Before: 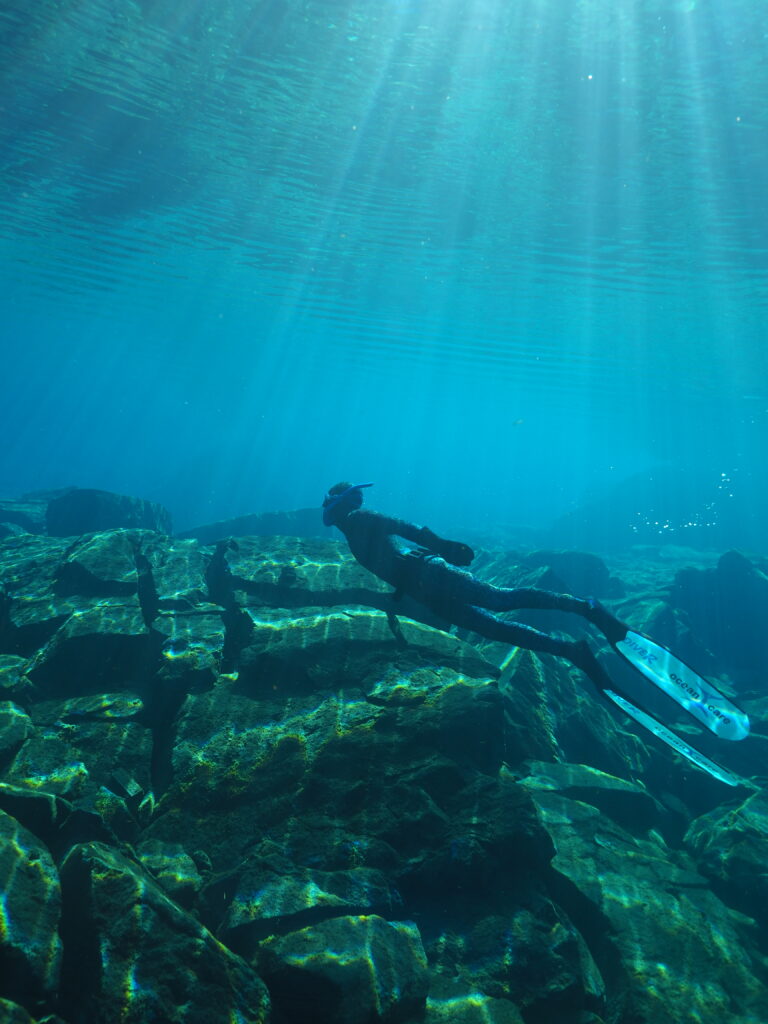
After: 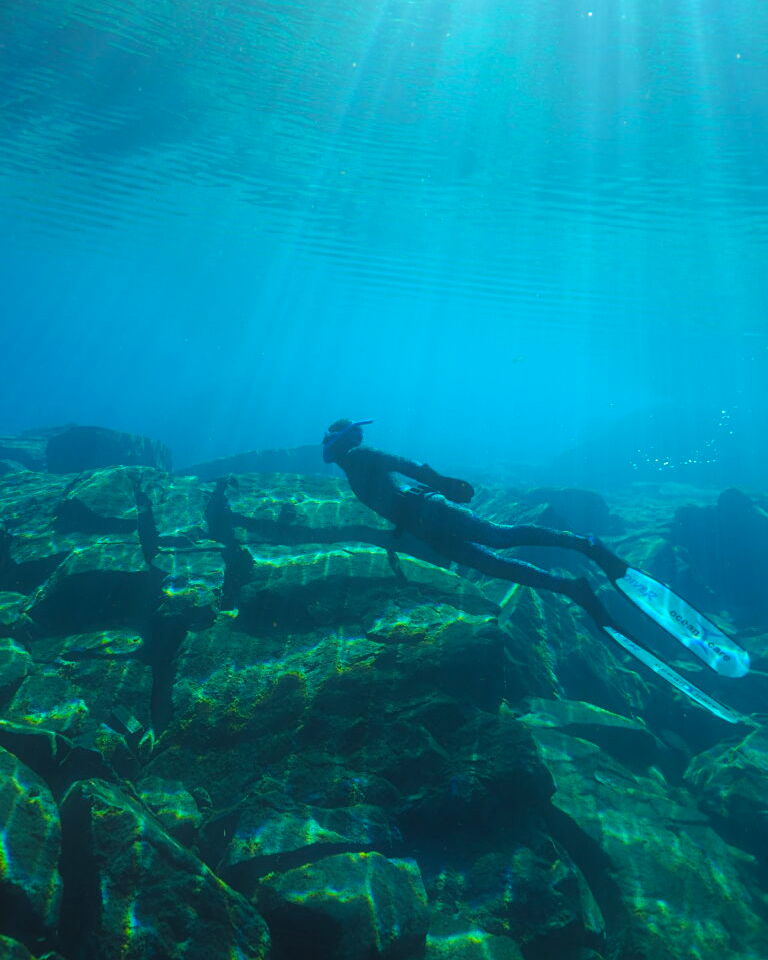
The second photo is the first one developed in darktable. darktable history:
contrast equalizer: y [[0.5, 0.486, 0.447, 0.446, 0.489, 0.5], [0.5 ×6], [0.5 ×6], [0 ×6], [0 ×6]]
crop and rotate: top 6.25%
contrast brightness saturation: contrast 0.07, brightness 0.08, saturation 0.18
